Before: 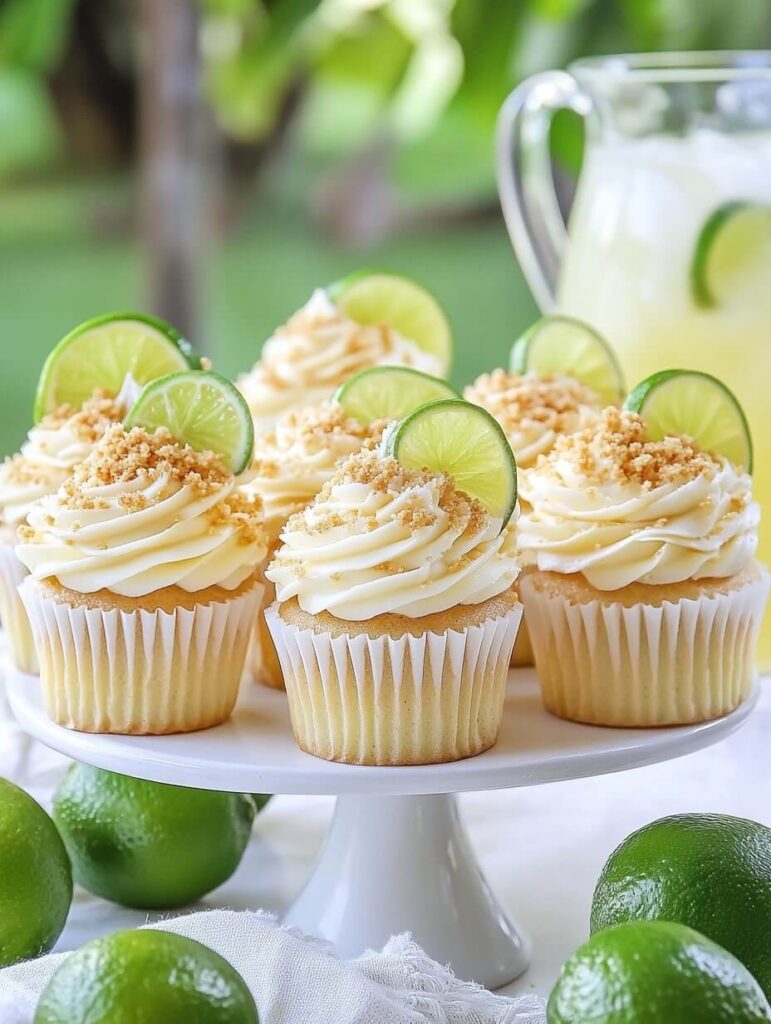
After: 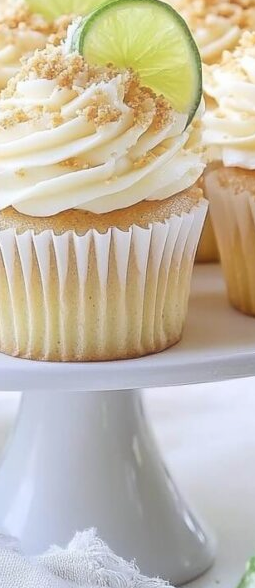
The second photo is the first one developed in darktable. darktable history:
crop: left 40.955%, top 39.538%, right 25.934%, bottom 3.016%
haze removal: strength -0.107, compatibility mode true, adaptive false
